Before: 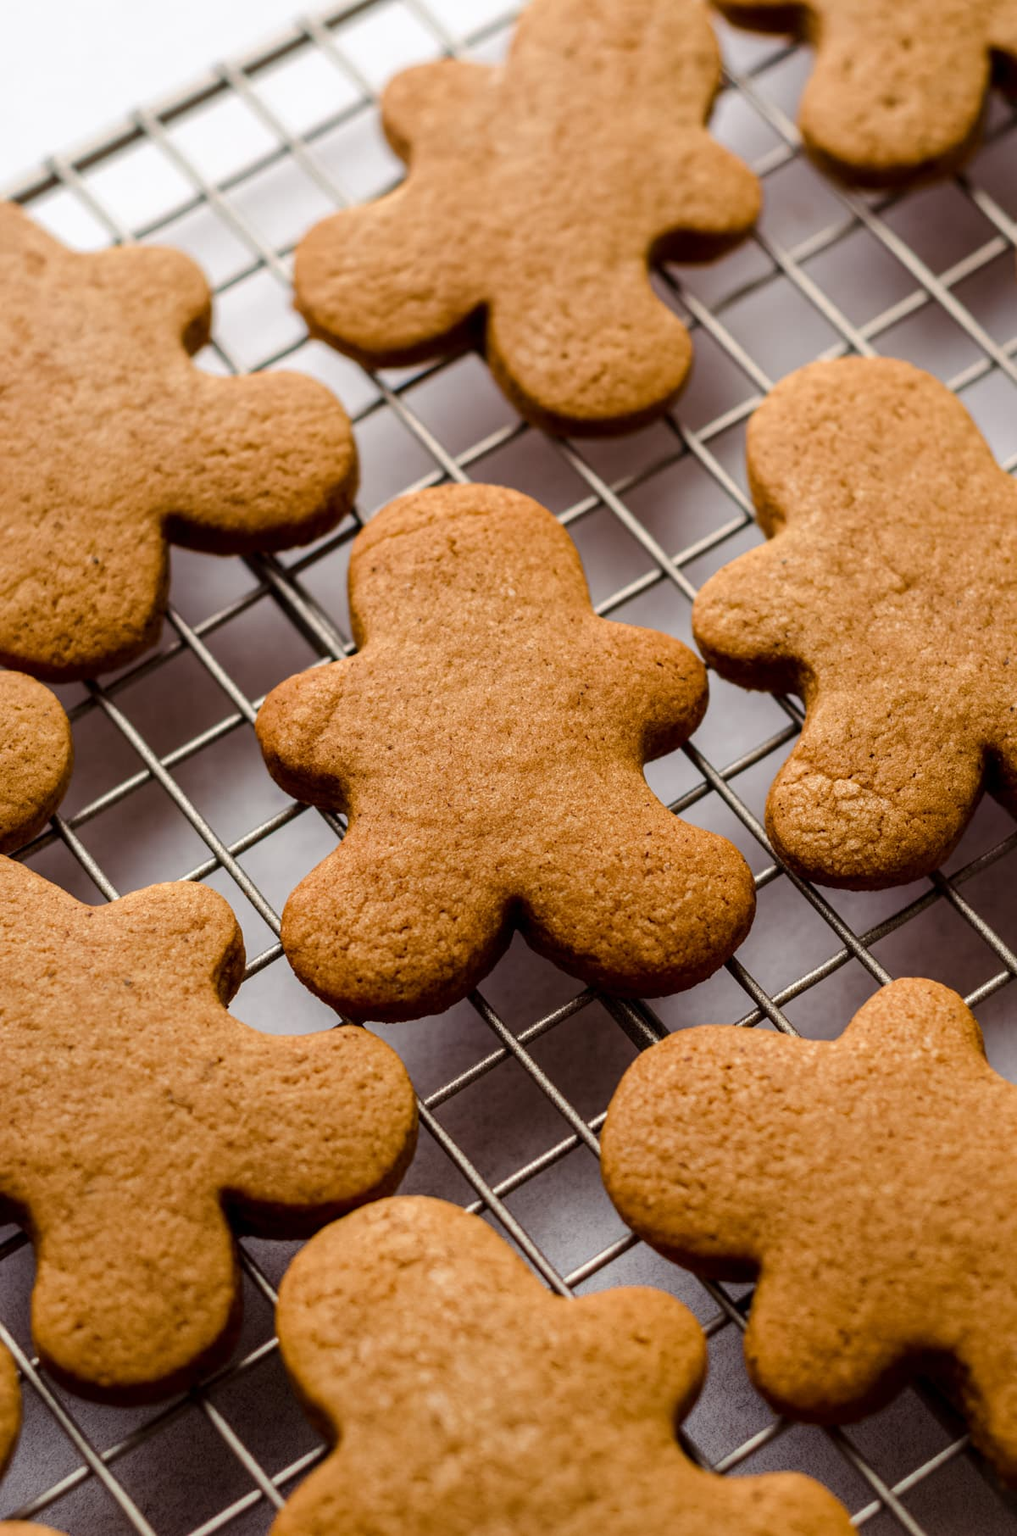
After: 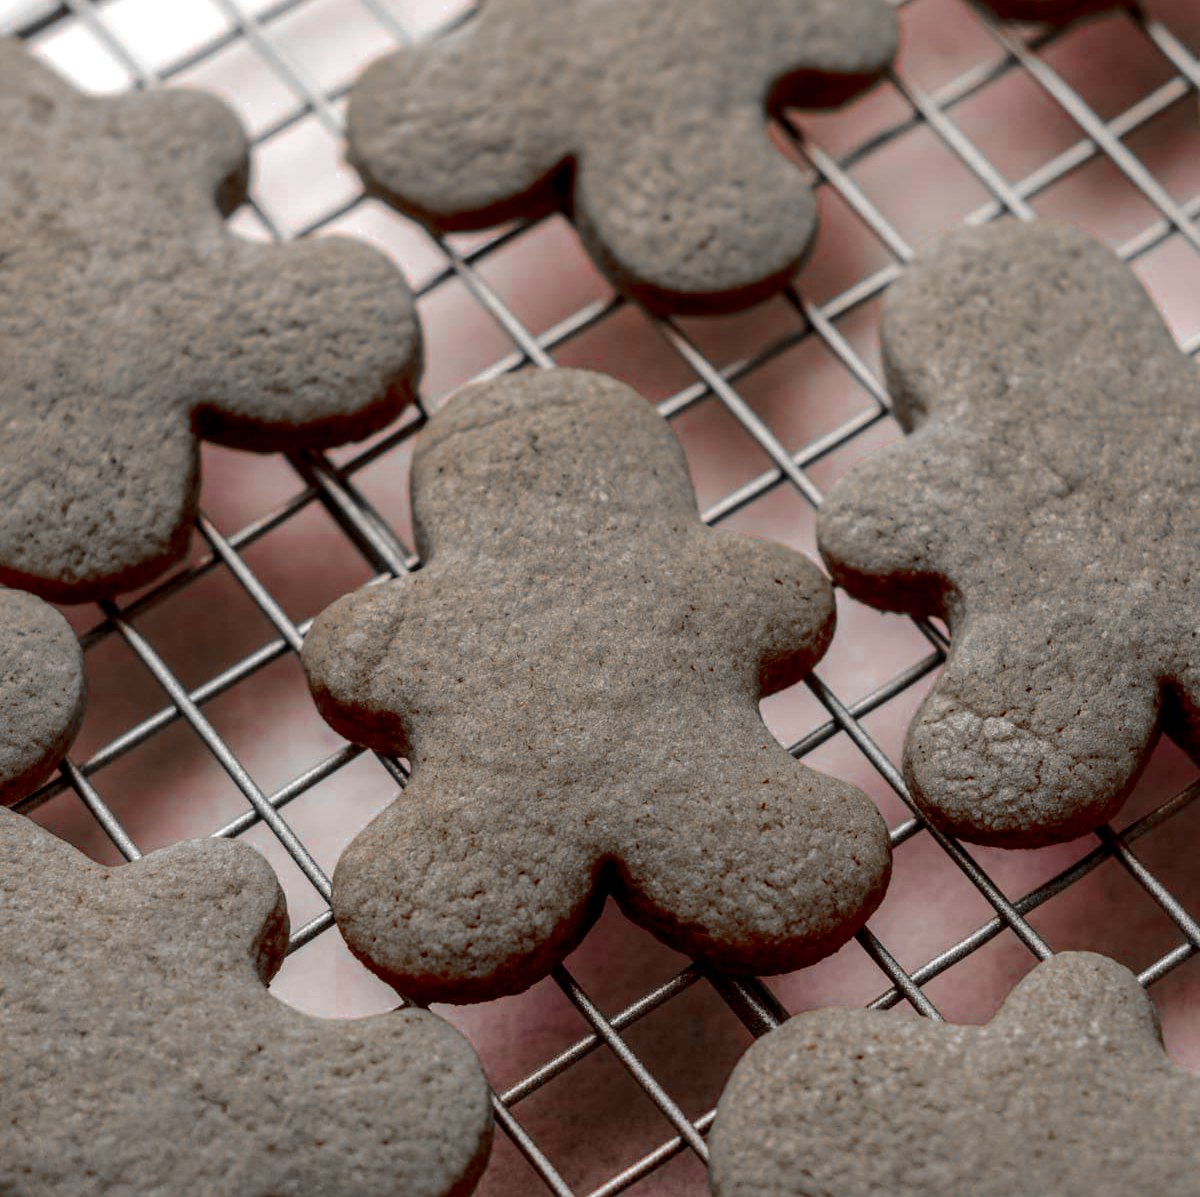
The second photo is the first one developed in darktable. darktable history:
crop: top 11.165%, bottom 22.734%
color balance rgb: shadows lift › chroma 2.044%, shadows lift › hue 187.43°, power › luminance -3.821%, power › chroma 0.547%, power › hue 40.77°, perceptual saturation grading › global saturation 30.318%, perceptual brilliance grading › mid-tones 11.057%, perceptual brilliance grading › shadows 14.813%, global vibrance 11.285%
color zones: curves: ch0 [(0, 0.352) (0.143, 0.407) (0.286, 0.386) (0.429, 0.431) (0.571, 0.829) (0.714, 0.853) (0.857, 0.833) (1, 0.352)]; ch1 [(0, 0.604) (0.072, 0.726) (0.096, 0.608) (0.205, 0.007) (0.571, -0.006) (0.839, -0.013) (0.857, -0.012) (1, 0.604)]
local contrast: on, module defaults
